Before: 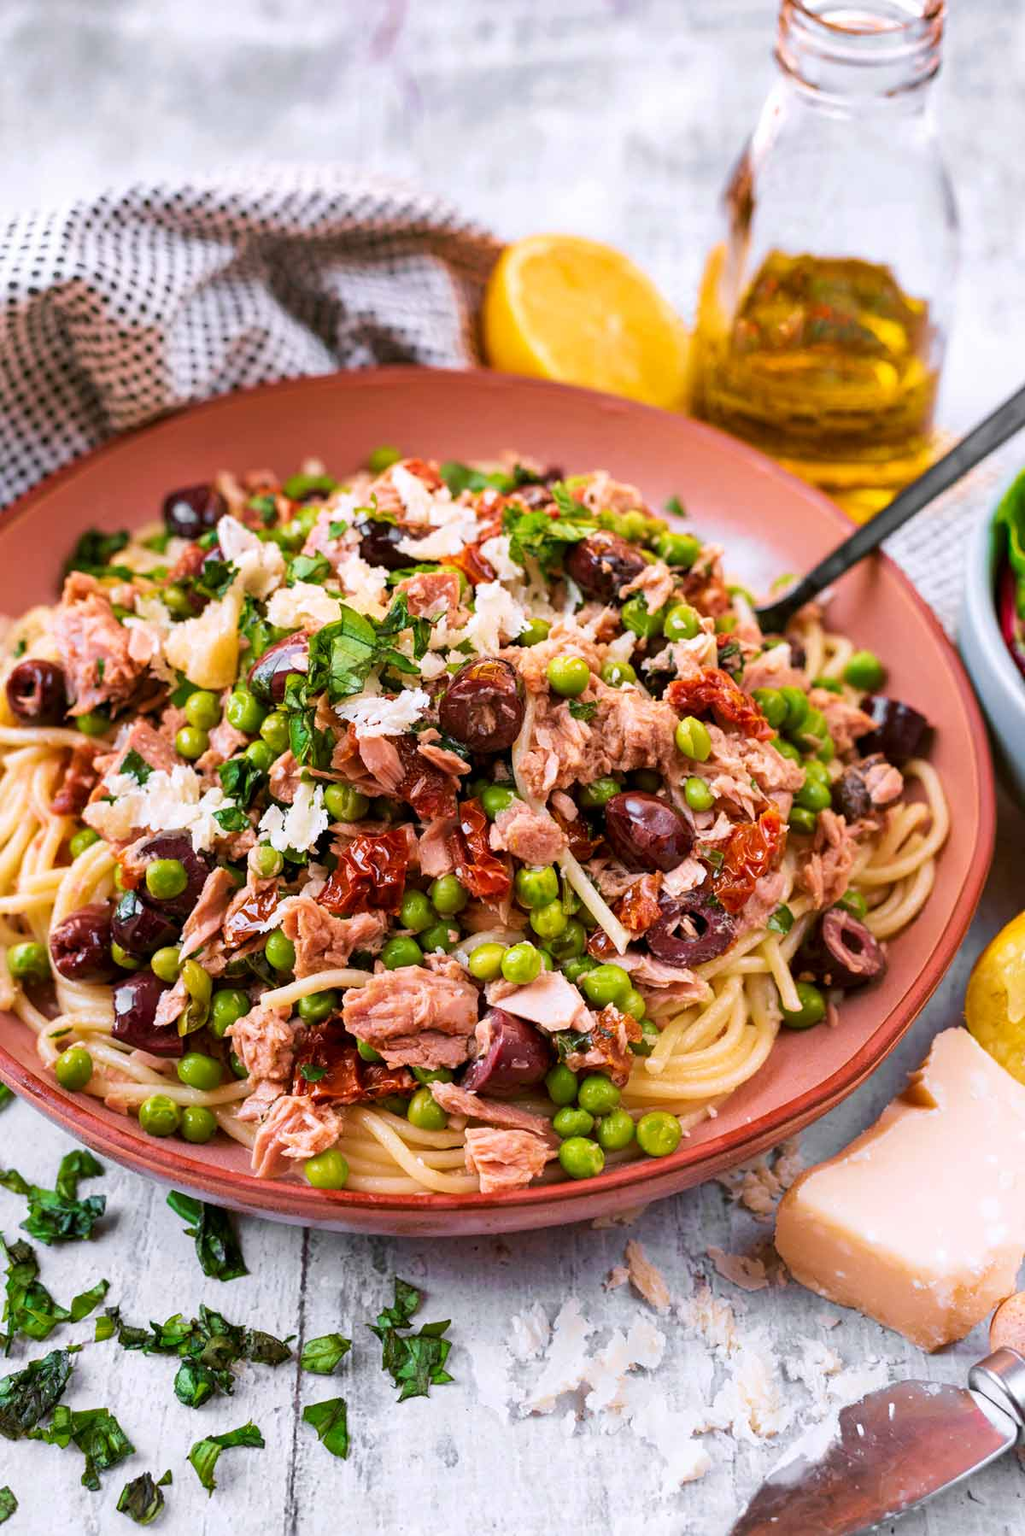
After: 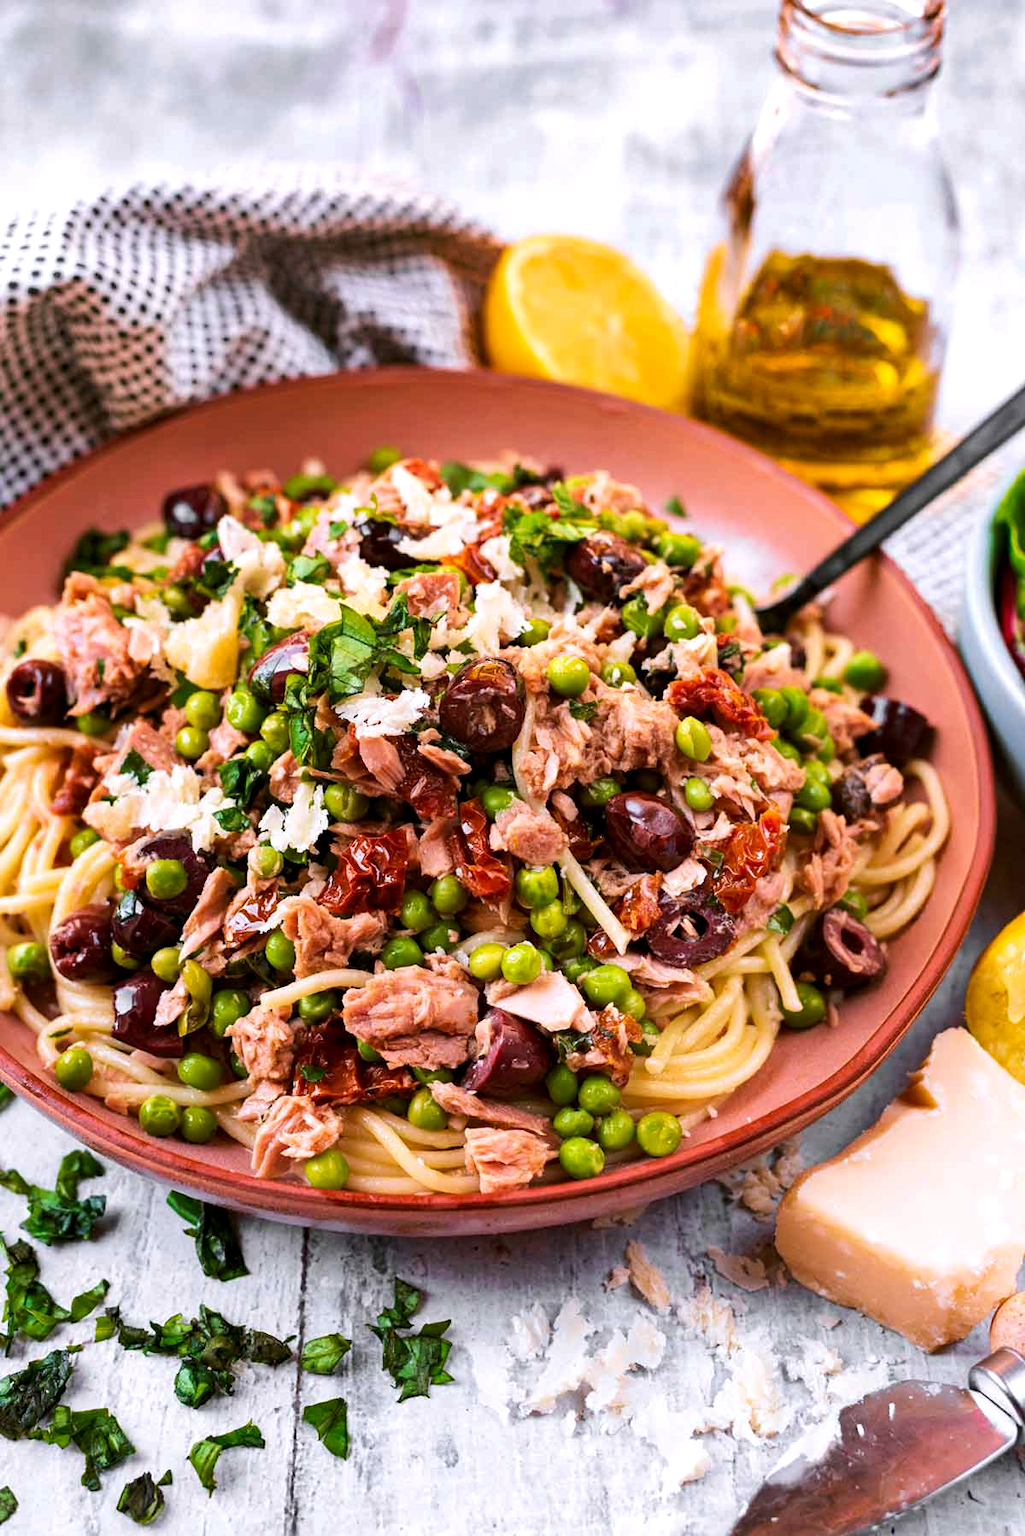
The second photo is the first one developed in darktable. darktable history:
exposure: black level correction 0.001, exposure -0.201 EV, compensate highlight preservation false
tone equalizer: -8 EV -0.423 EV, -7 EV -0.364 EV, -6 EV -0.351 EV, -5 EV -0.196 EV, -3 EV 0.241 EV, -2 EV 0.361 EV, -1 EV 0.391 EV, +0 EV 0.425 EV, edges refinement/feathering 500, mask exposure compensation -1.57 EV, preserve details no
shadows and highlights: shadows 20.06, highlights -19.93, soften with gaussian
haze removal: strength 0.124, distance 0.244, compatibility mode true, adaptive false
